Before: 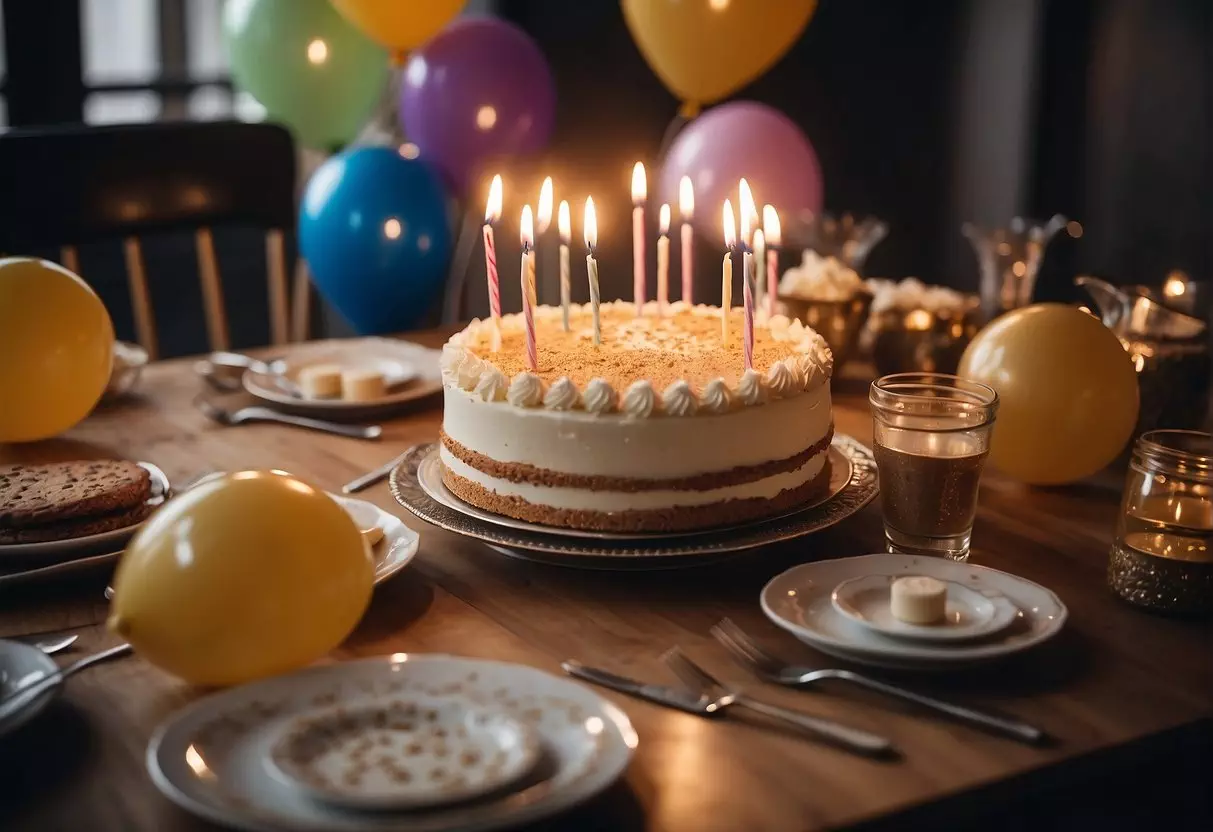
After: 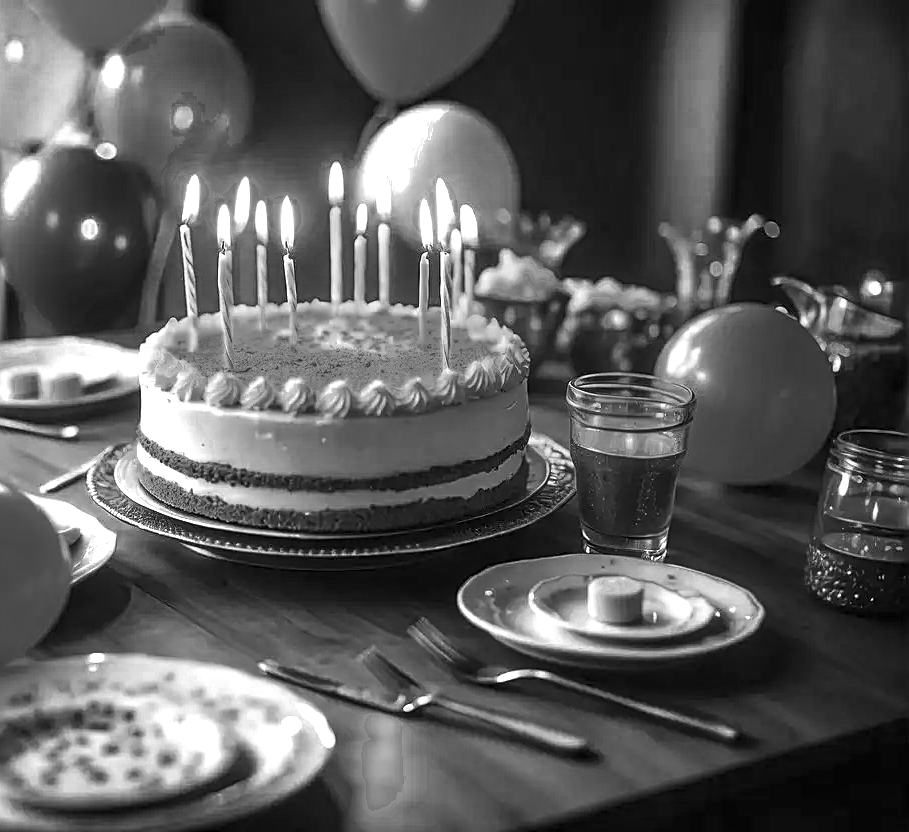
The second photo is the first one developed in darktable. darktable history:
crop and rotate: left 25.03%
exposure: black level correction 0, exposure 1.097 EV, compensate exposure bias true, compensate highlight preservation false
local contrast: highlights 59%, detail 145%
contrast brightness saturation: contrast 0.062, brightness -0.008, saturation -0.242
shadows and highlights: shadows 0.031, highlights 40.76
tone equalizer: -8 EV -0.4 EV, -7 EV -0.387 EV, -6 EV -0.352 EV, -5 EV -0.253 EV, -3 EV 0.197 EV, -2 EV 0.335 EV, -1 EV 0.395 EV, +0 EV 0.421 EV, edges refinement/feathering 500, mask exposure compensation -1.57 EV, preserve details no
color zones: curves: ch0 [(0.002, 0.429) (0.121, 0.212) (0.198, 0.113) (0.276, 0.344) (0.331, 0.541) (0.41, 0.56) (0.482, 0.289) (0.619, 0.227) (0.721, 0.18) (0.821, 0.435) (0.928, 0.555) (1, 0.587)]; ch1 [(0, 0) (0.143, 0) (0.286, 0) (0.429, 0) (0.571, 0) (0.714, 0) (0.857, 0)]
sharpen: on, module defaults
